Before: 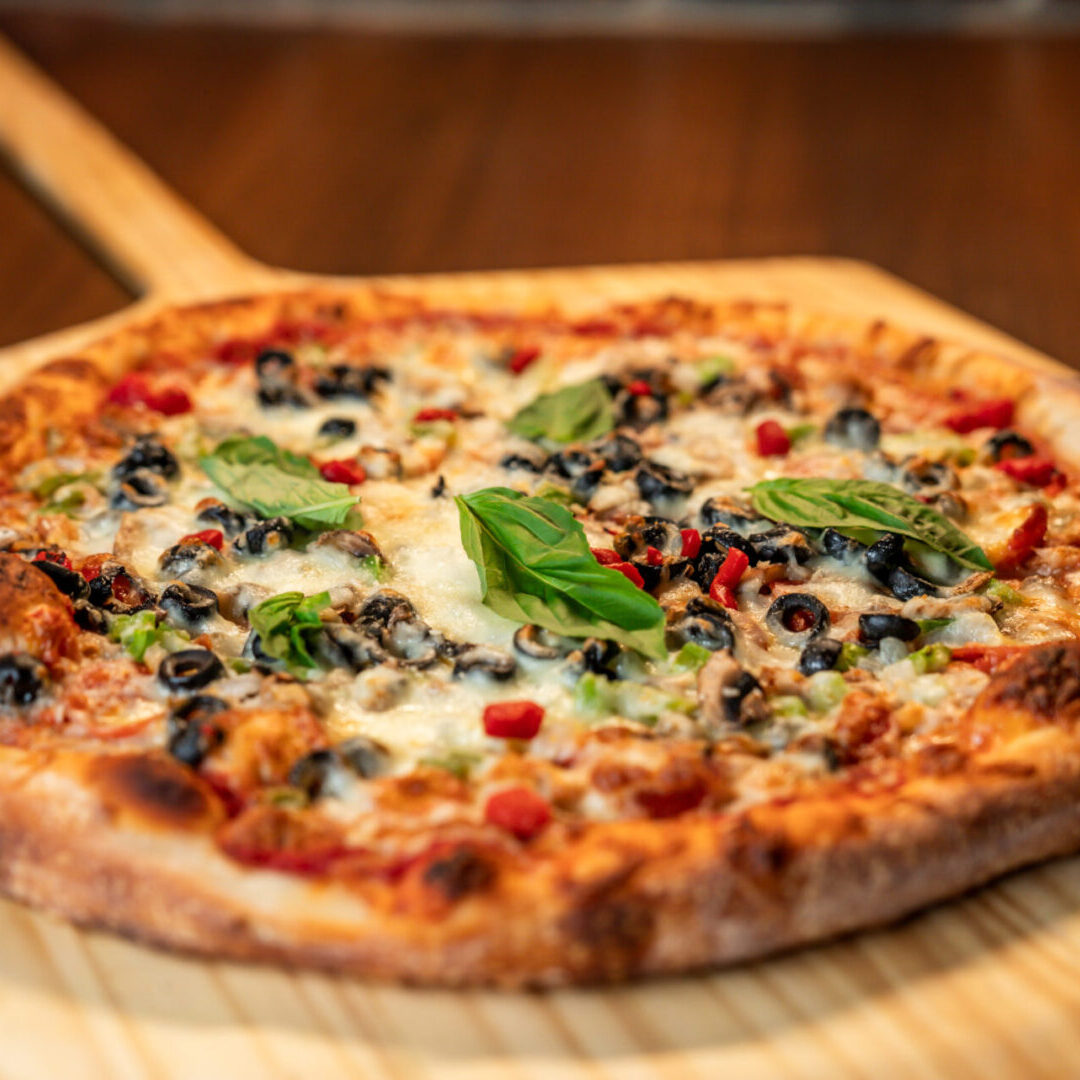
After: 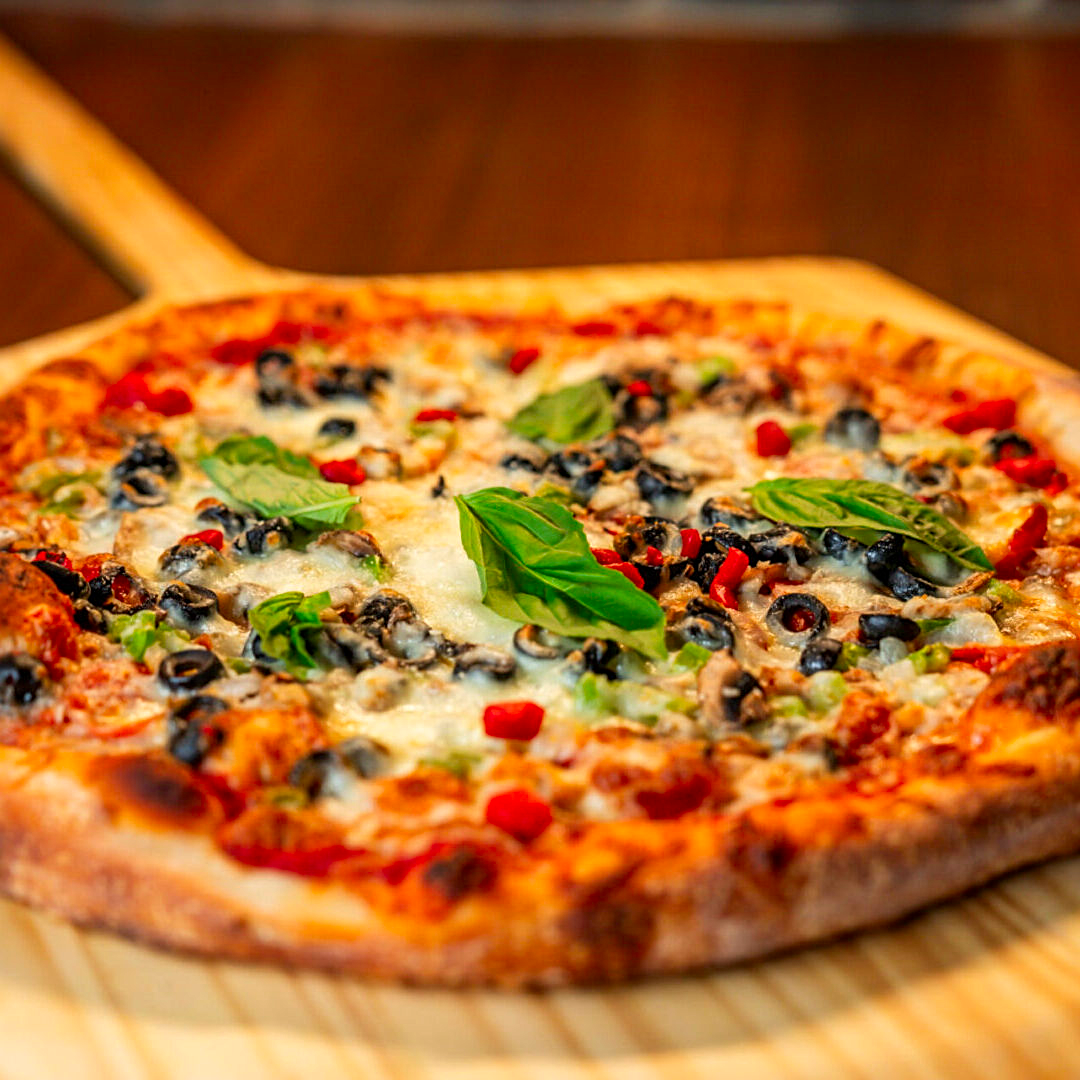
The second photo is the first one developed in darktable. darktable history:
sharpen: radius 2.167, amount 0.381, threshold 0
color correction: saturation 1.34
